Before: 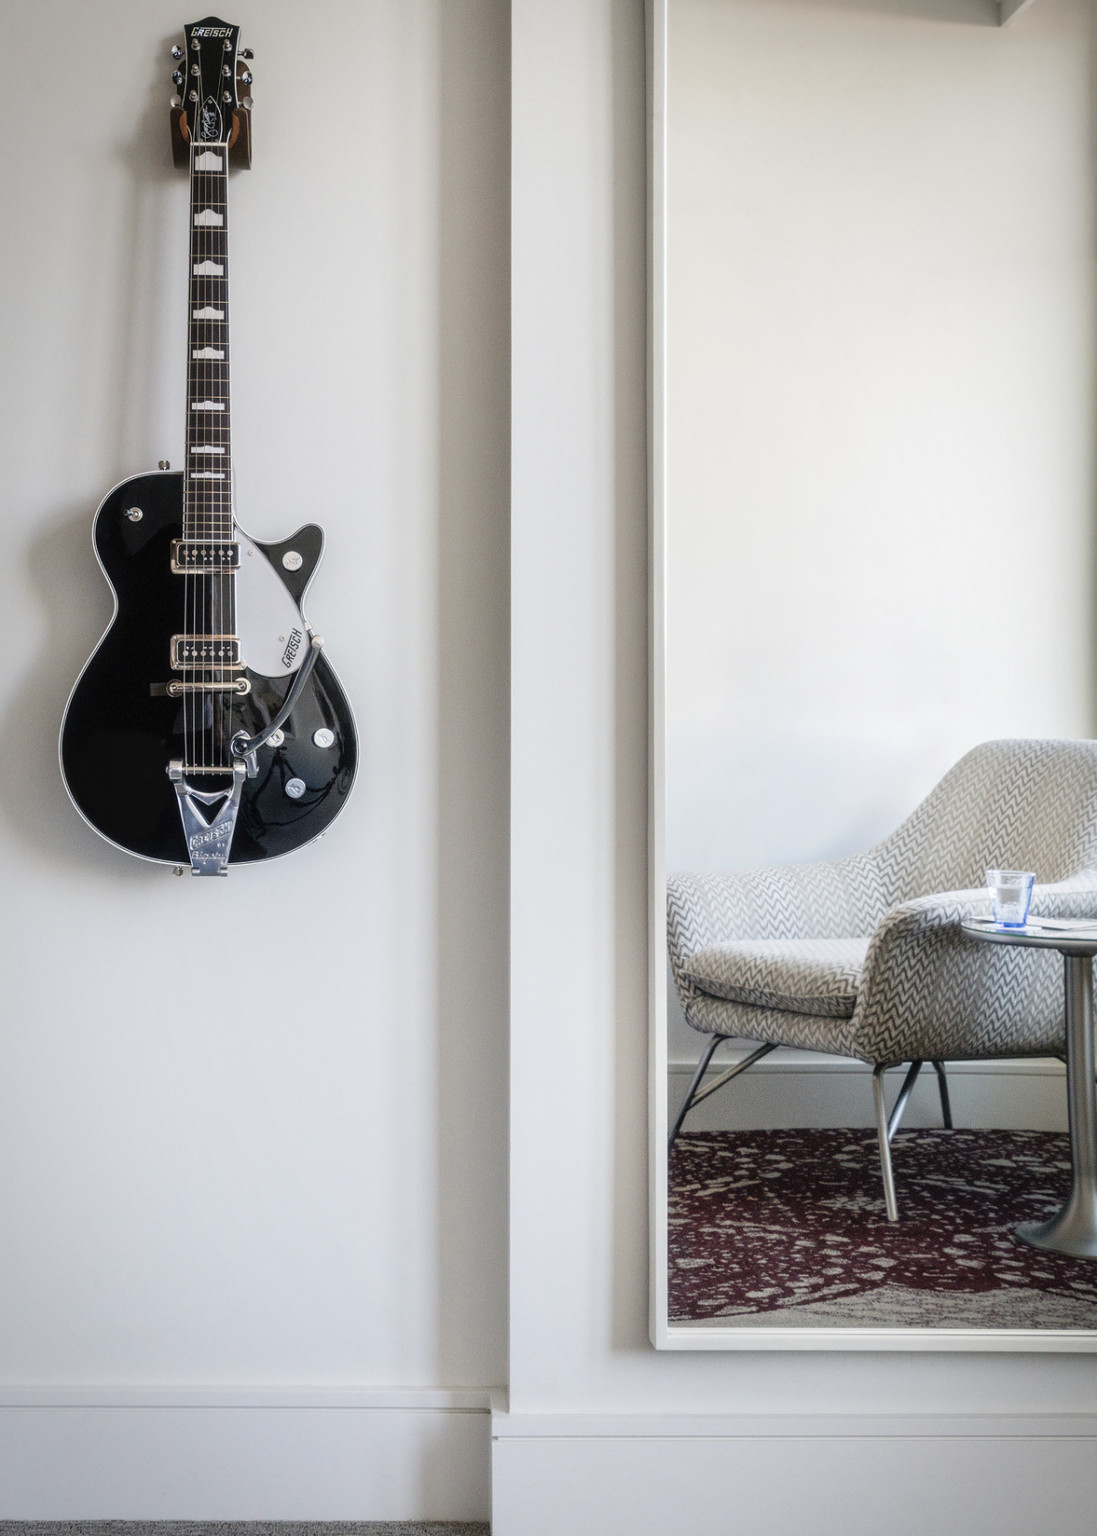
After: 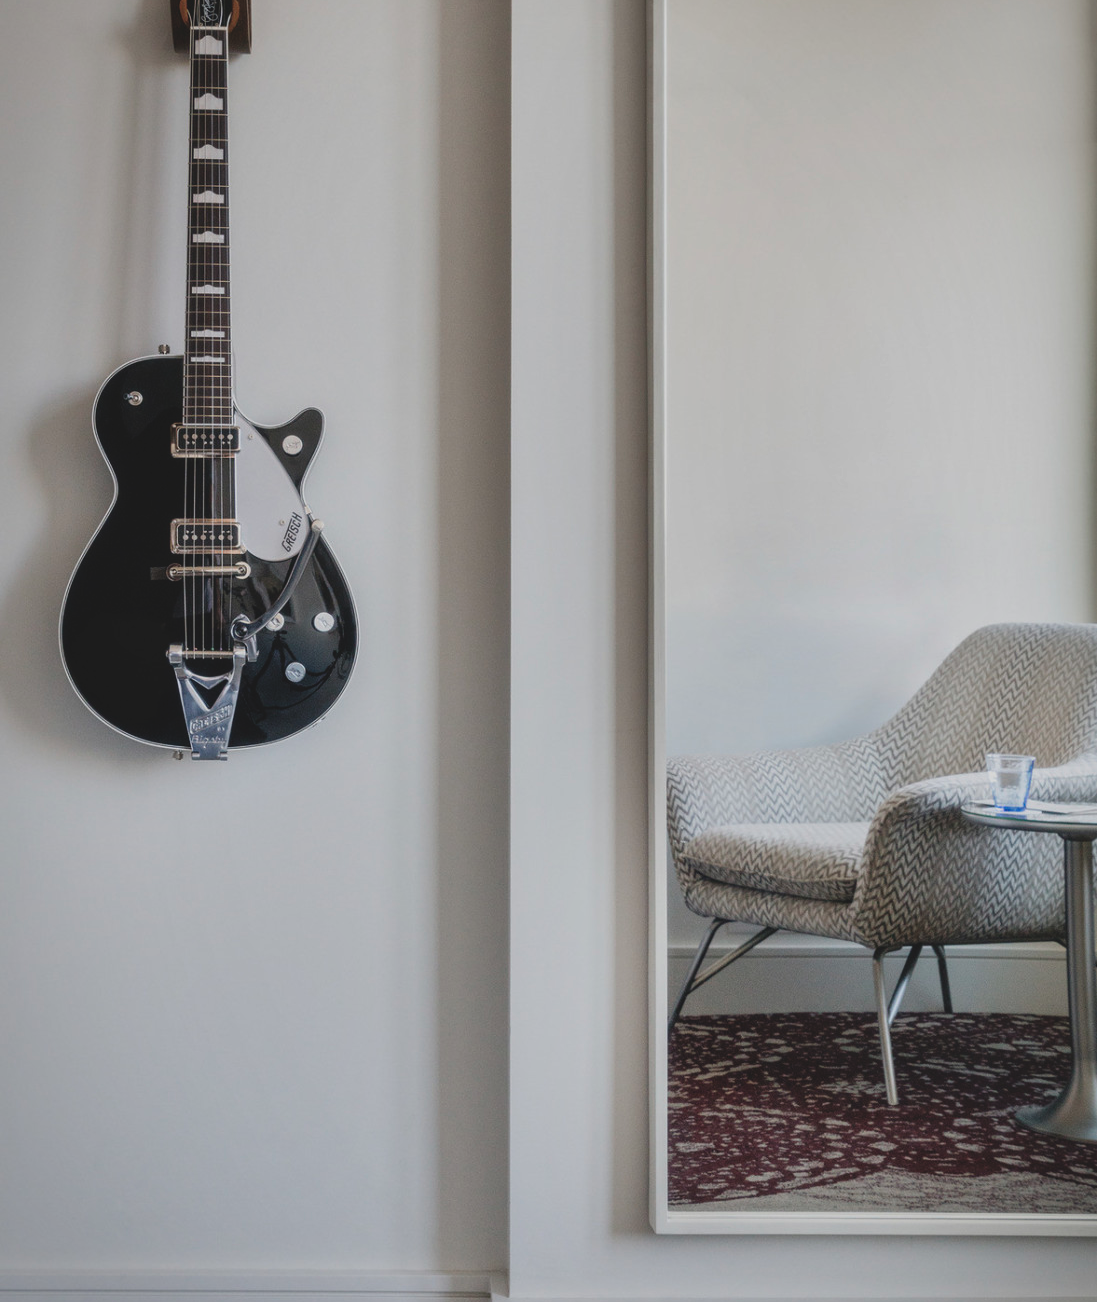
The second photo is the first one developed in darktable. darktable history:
shadows and highlights: shadows color adjustment 98.01%, highlights color adjustment 58.94%, low approximation 0.01, soften with gaussian
crop: top 7.562%, bottom 7.614%
exposure: black level correction -0.015, exposure -0.512 EV, compensate highlight preservation false
